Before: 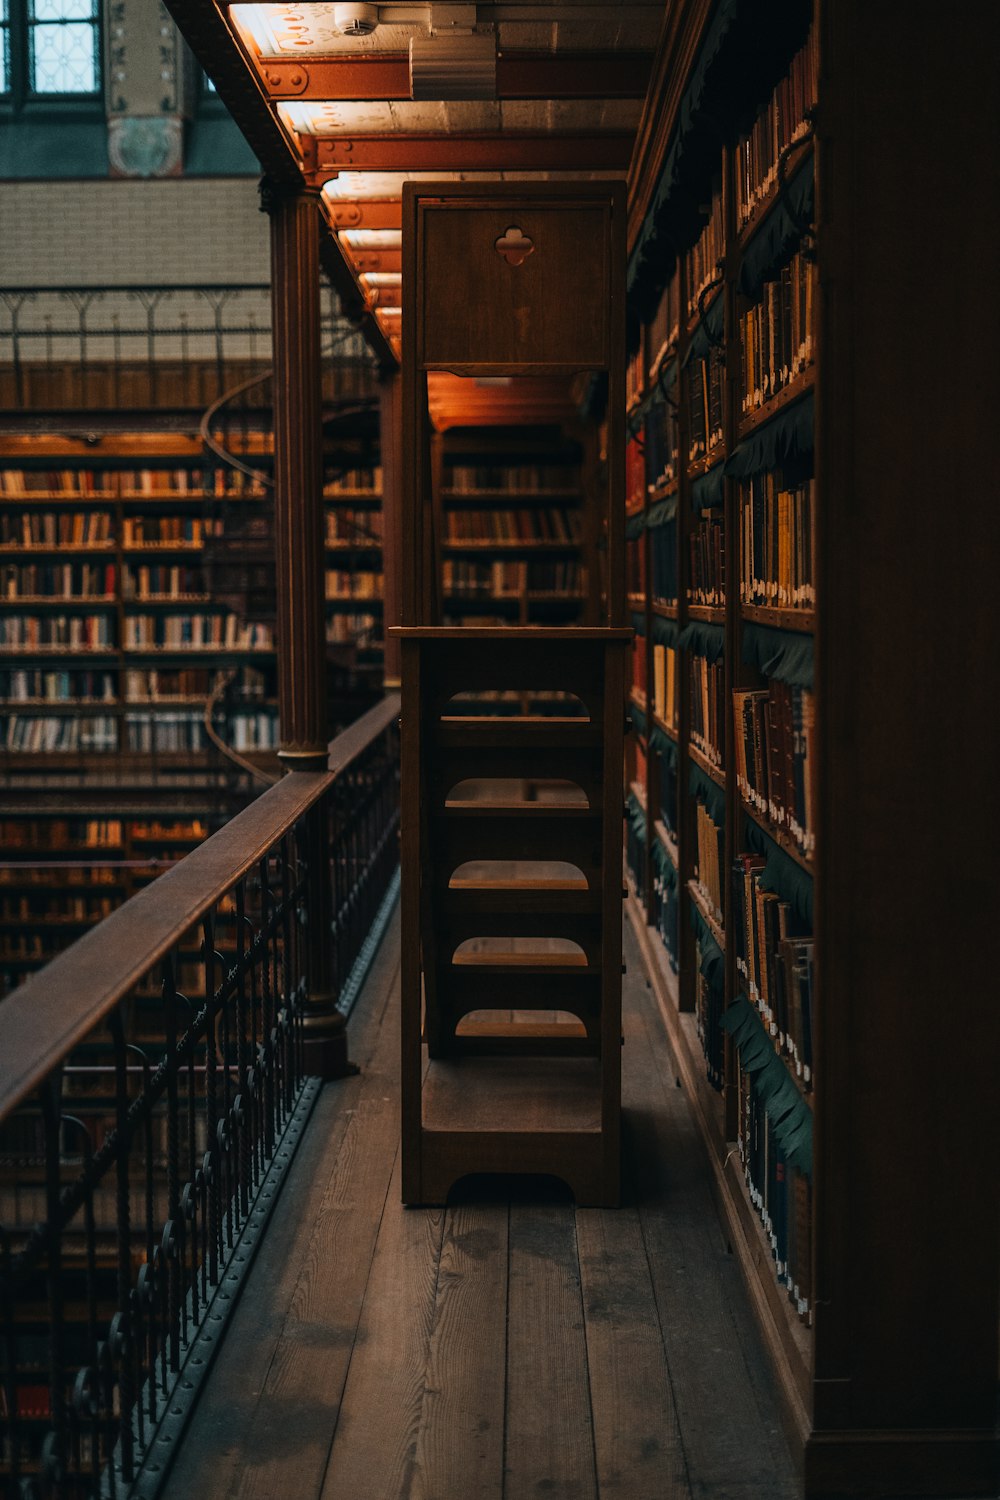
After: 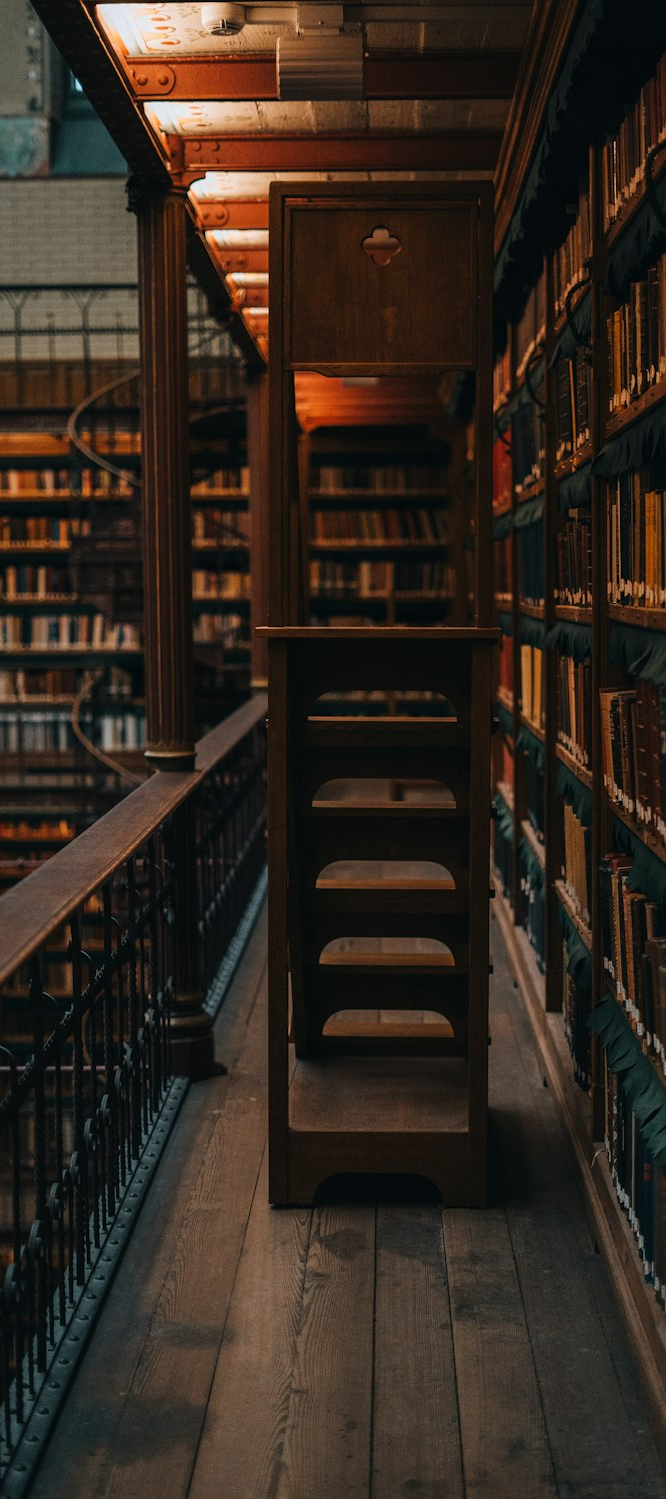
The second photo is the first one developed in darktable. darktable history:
crop and rotate: left 13.351%, right 20.001%
